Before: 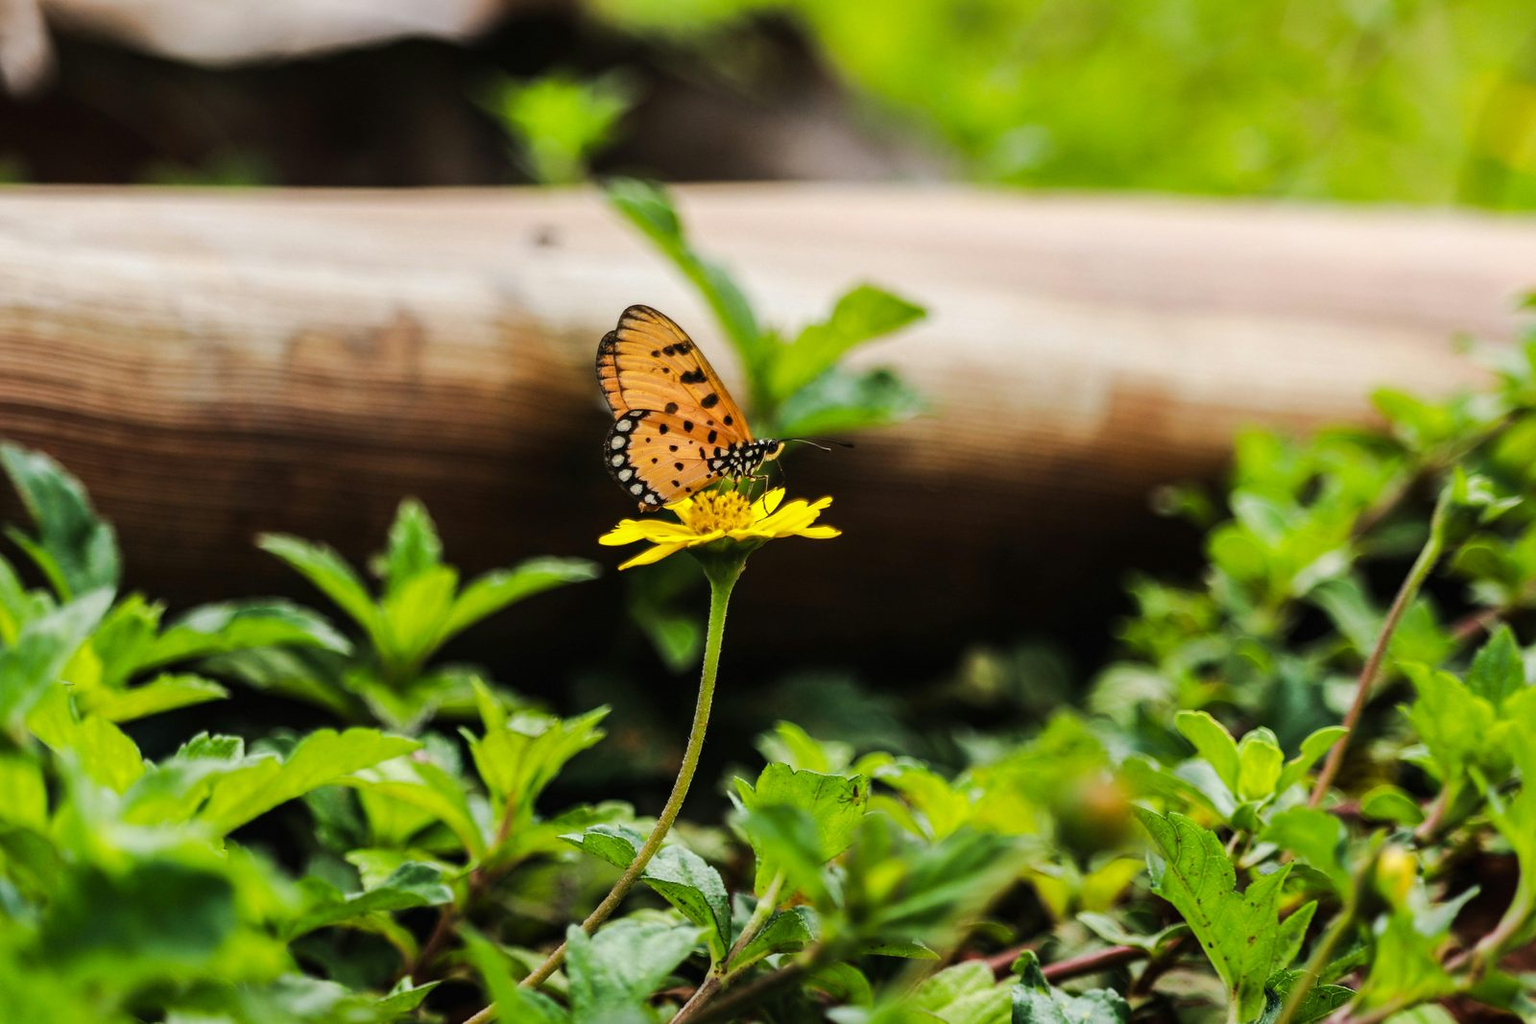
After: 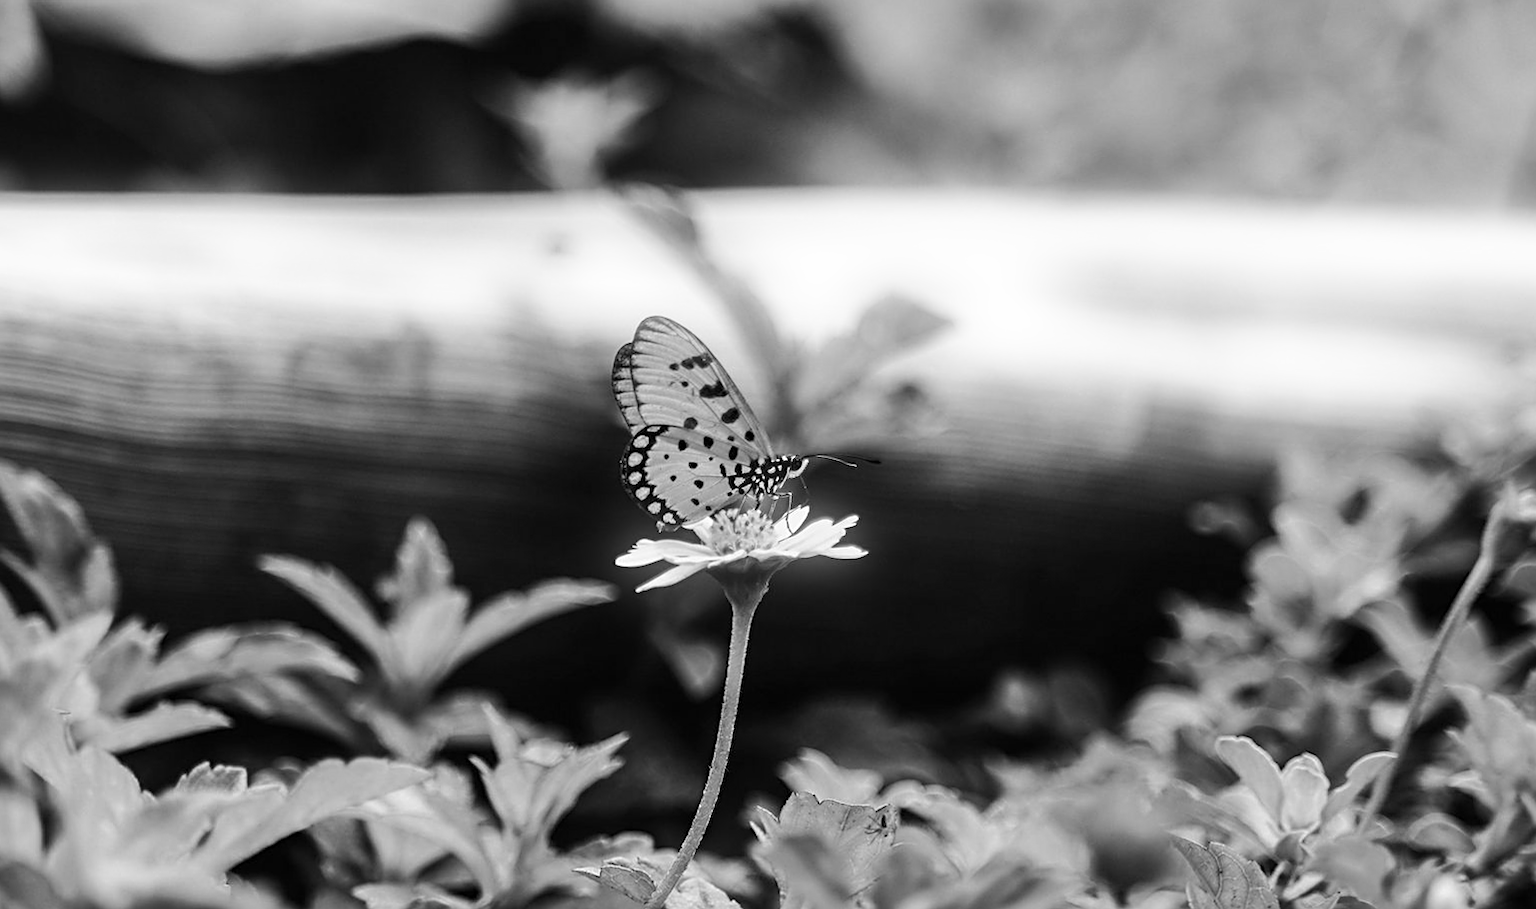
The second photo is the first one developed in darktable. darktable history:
bloom: size 5%, threshold 95%, strength 15%
white balance: red 1.066, blue 1.119
sharpen: on, module defaults
monochrome: a 2.21, b -1.33, size 2.2
crop and rotate: angle 0.2°, left 0.275%, right 3.127%, bottom 14.18%
